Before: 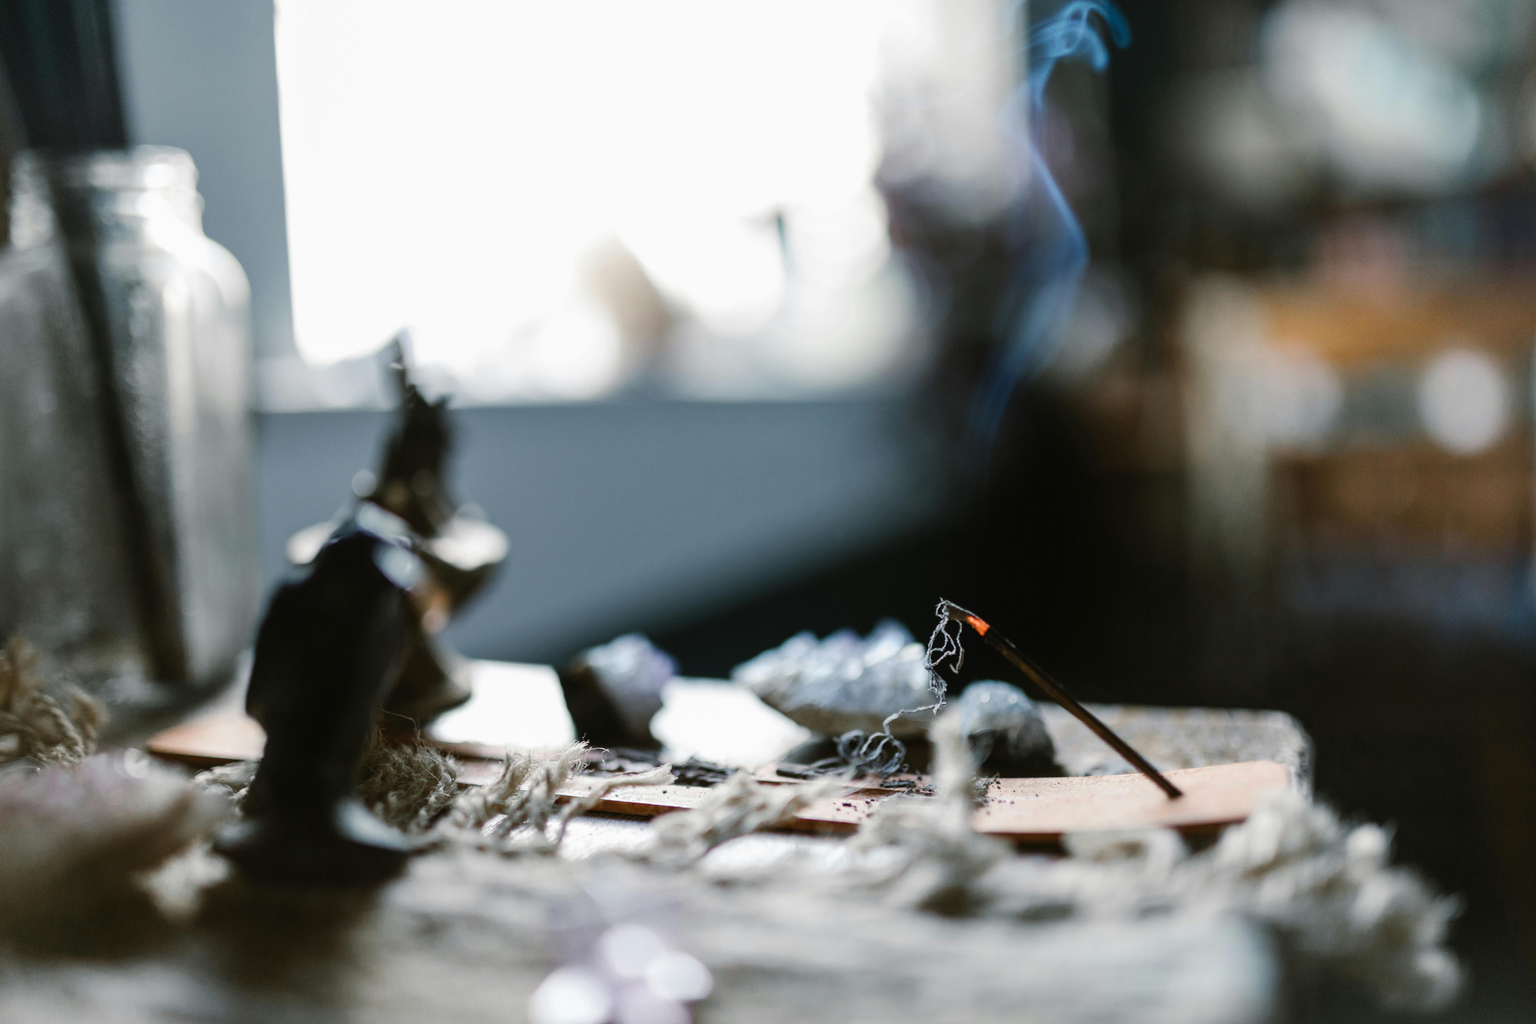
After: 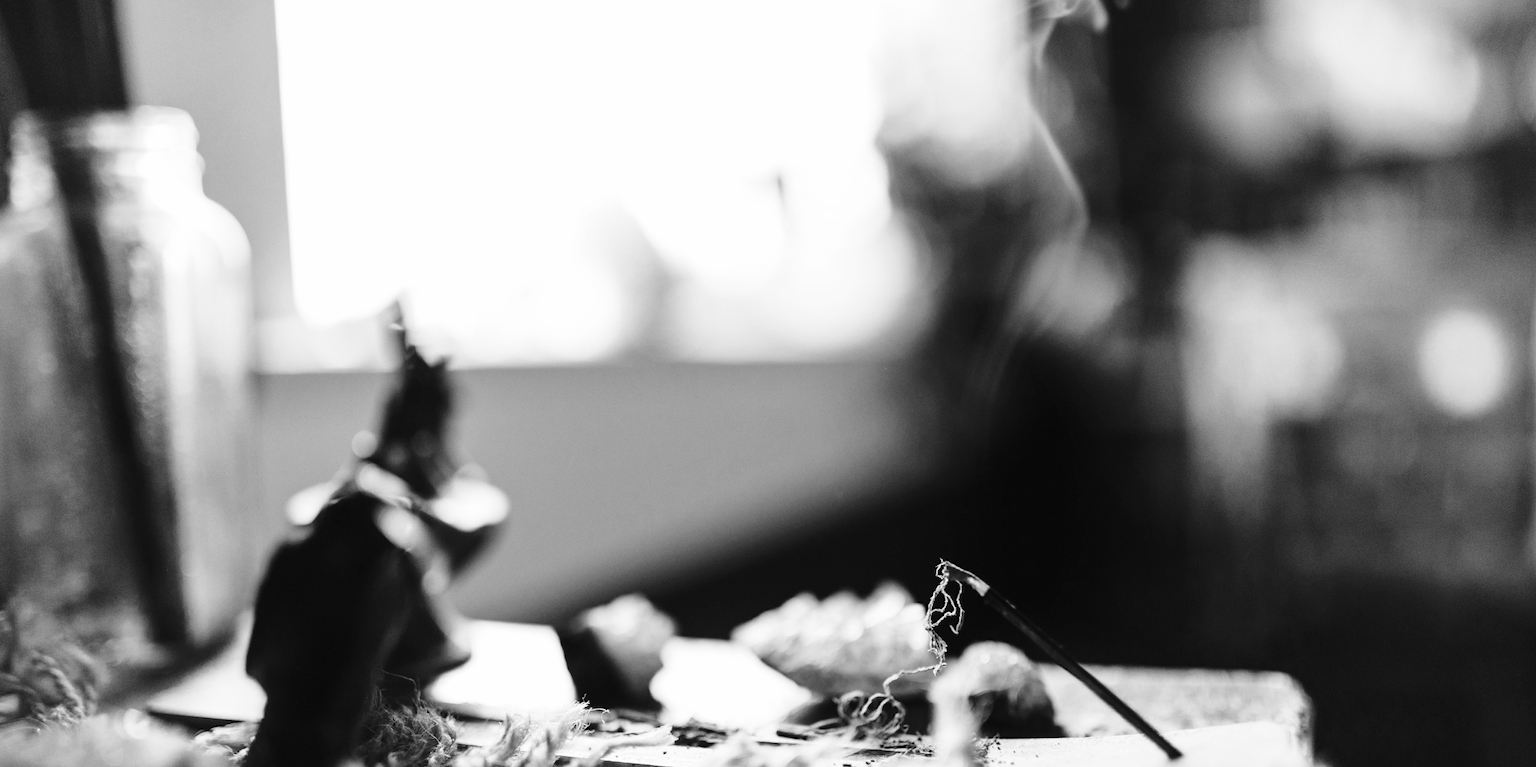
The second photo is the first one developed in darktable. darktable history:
base curve: curves: ch0 [(0, 0) (0.028, 0.03) (0.121, 0.232) (0.46, 0.748) (0.859, 0.968) (1, 1)], preserve colors none
monochrome: on, module defaults
crop: top 3.857%, bottom 21.132%
